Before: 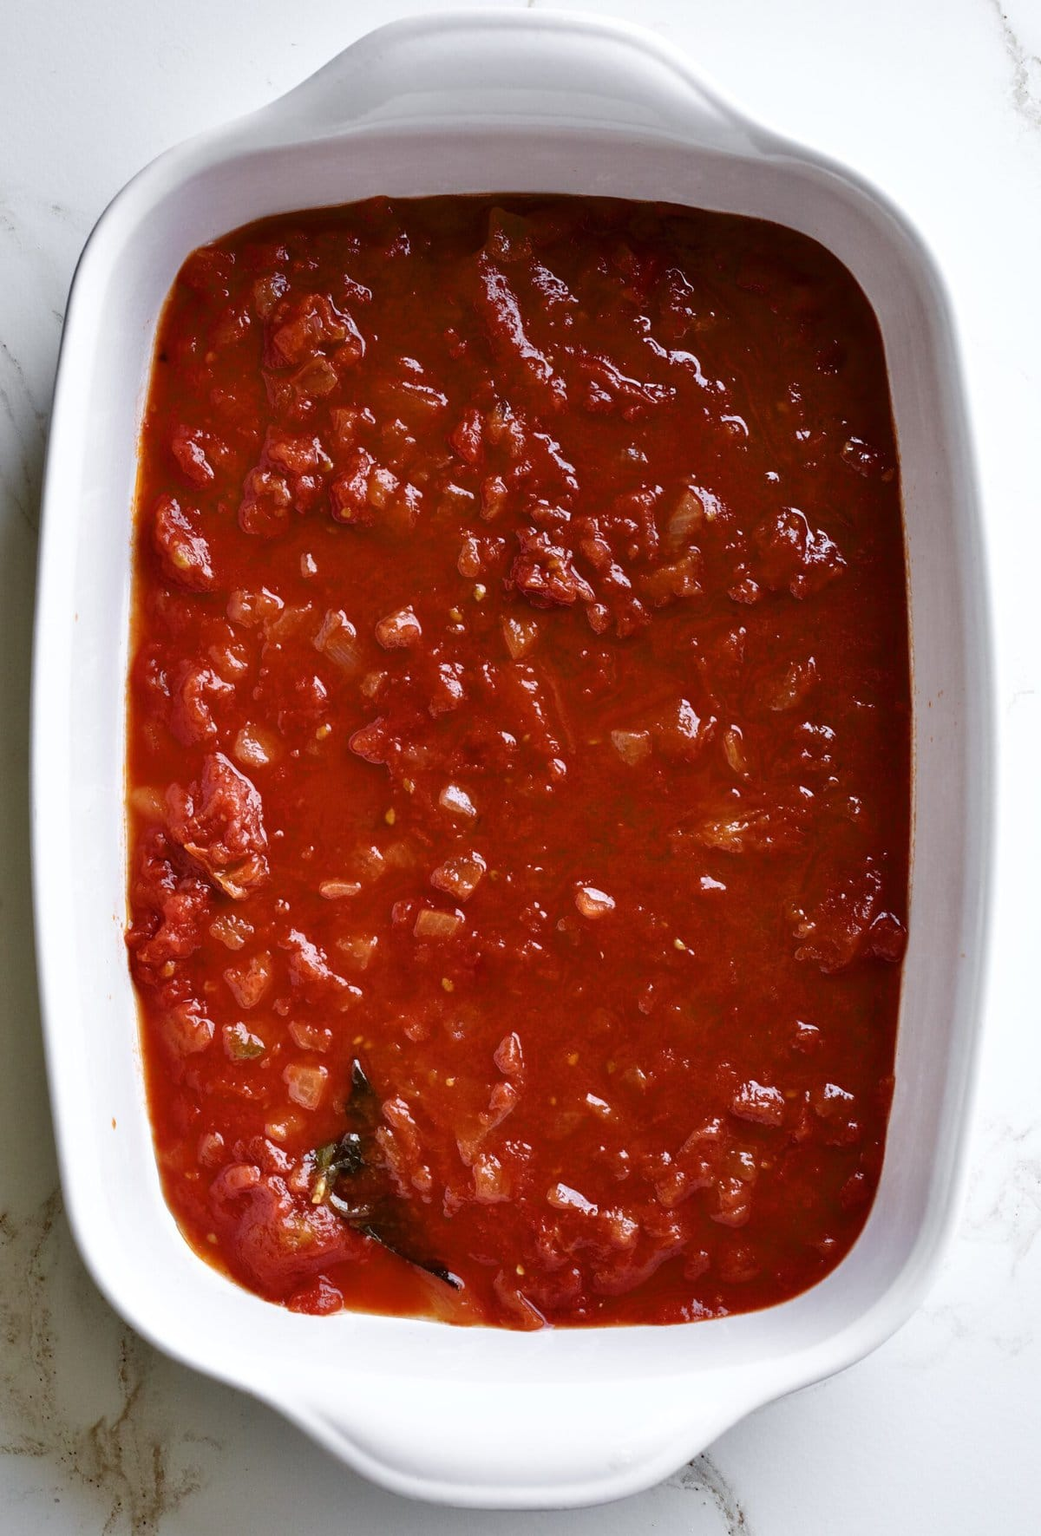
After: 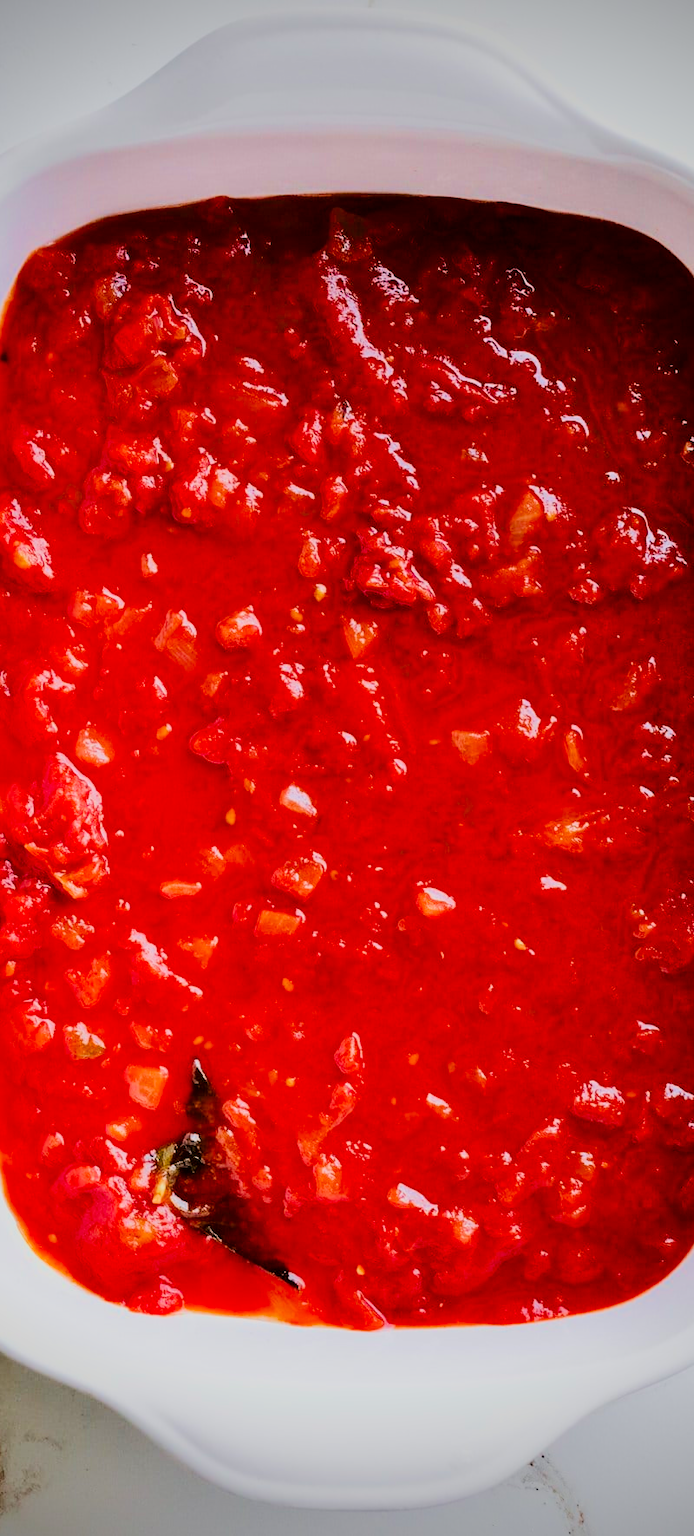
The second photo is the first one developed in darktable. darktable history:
contrast brightness saturation: contrast 0.132, brightness -0.045, saturation 0.155
vignetting: brightness -0.814
filmic rgb: black relative exposure -7.65 EV, white relative exposure 4.56 EV, hardness 3.61, contrast 0.987, color science v6 (2022)
crop: left 15.39%, right 17.837%
tone equalizer: -7 EV 0.153 EV, -6 EV 0.614 EV, -5 EV 1.16 EV, -4 EV 1.32 EV, -3 EV 1.14 EV, -2 EV 0.6 EV, -1 EV 0.166 EV, edges refinement/feathering 500, mask exposure compensation -1.57 EV, preserve details no
